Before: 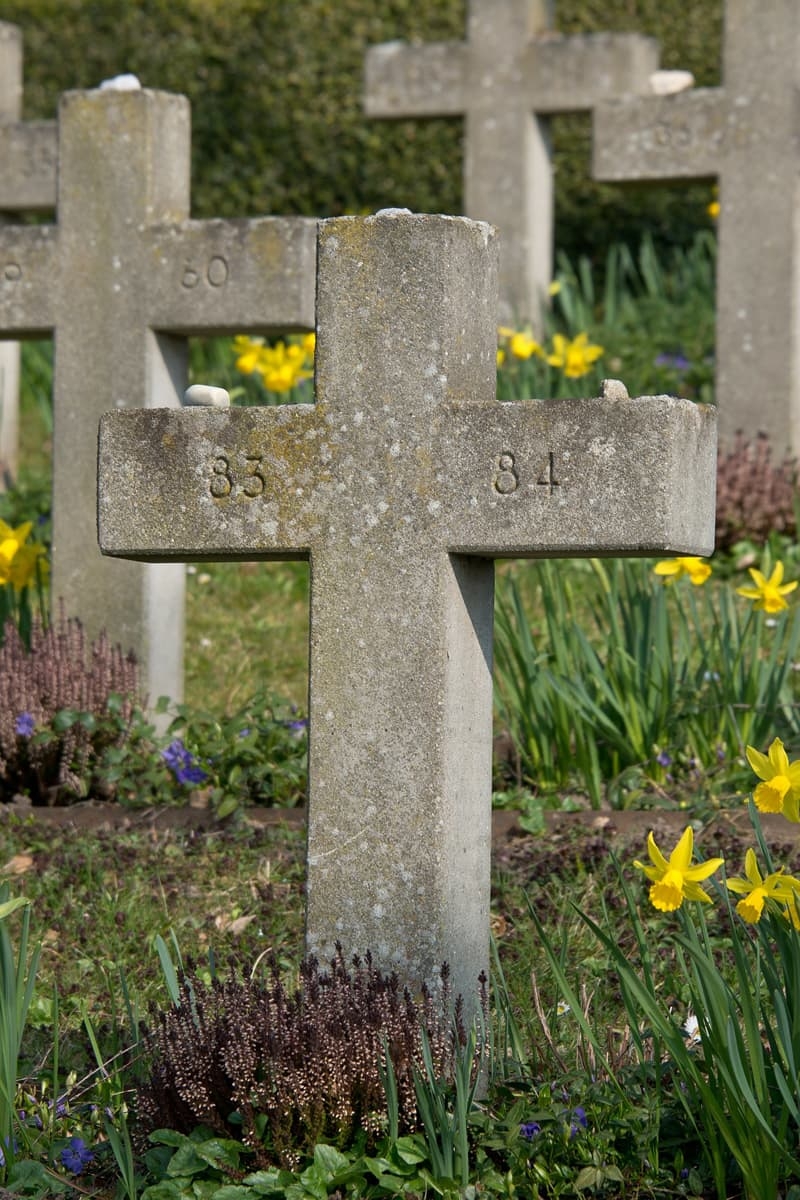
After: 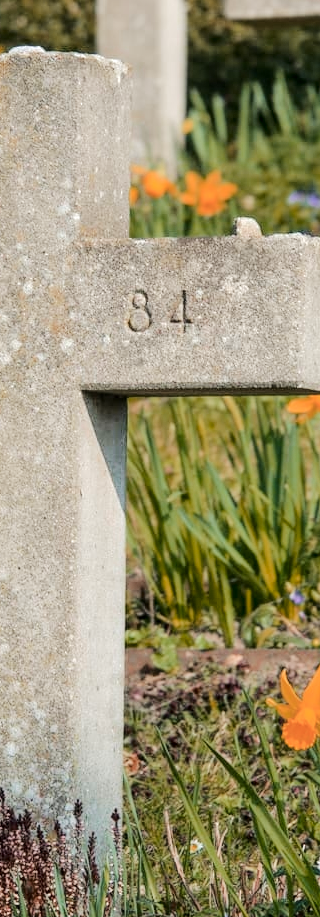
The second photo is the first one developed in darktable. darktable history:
color zones: curves: ch0 [(0, 0.299) (0.25, 0.383) (0.456, 0.352) (0.736, 0.571)]; ch1 [(0, 0.63) (0.151, 0.568) (0.254, 0.416) (0.47, 0.558) (0.732, 0.37) (0.909, 0.492)]; ch2 [(0.004, 0.604) (0.158, 0.443) (0.257, 0.403) (0.761, 0.468)]
tone equalizer: -7 EV 0.147 EV, -6 EV 0.606 EV, -5 EV 1.16 EV, -4 EV 1.36 EV, -3 EV 1.13 EV, -2 EV 0.6 EV, -1 EV 0.149 EV, edges refinement/feathering 500, mask exposure compensation -1.57 EV, preserve details no
exposure: exposure 0.188 EV, compensate highlight preservation false
crop: left 45.939%, top 13.527%, right 14.008%, bottom 10.039%
local contrast: on, module defaults
